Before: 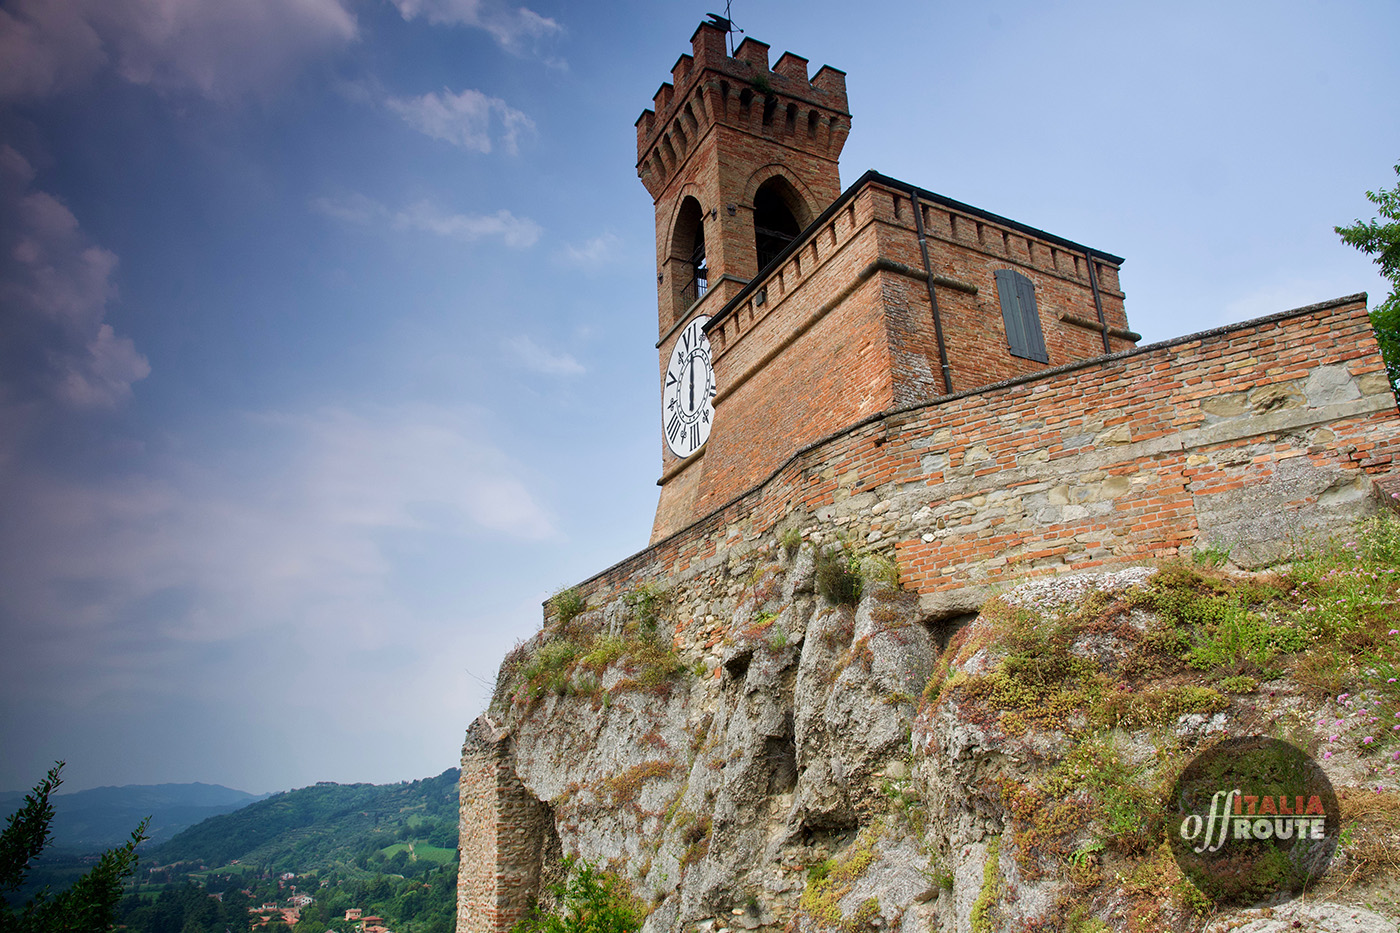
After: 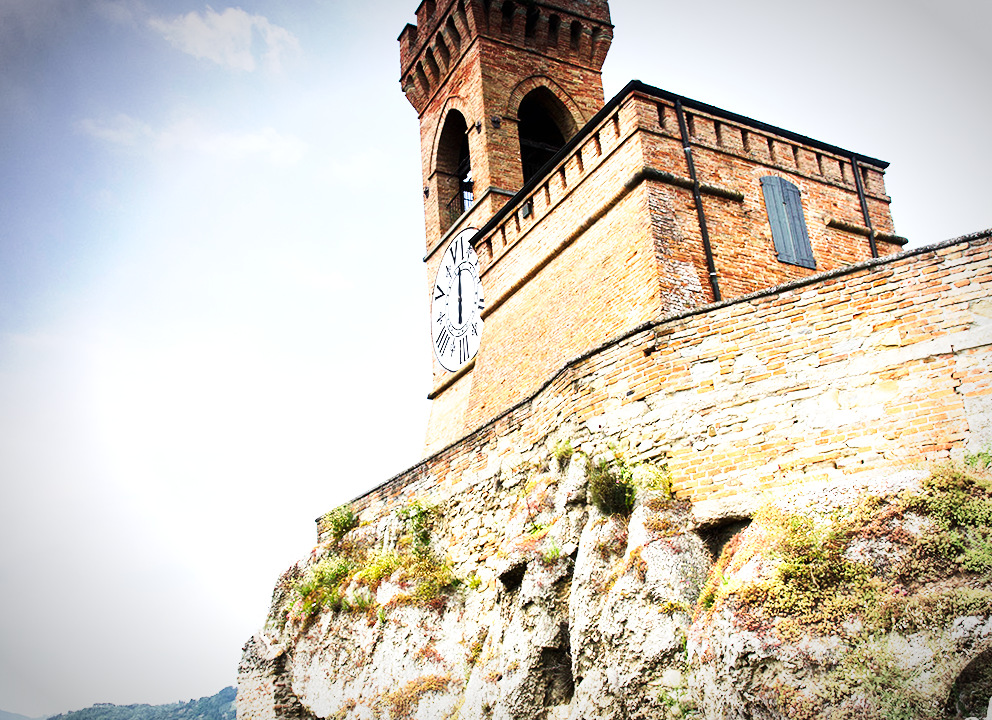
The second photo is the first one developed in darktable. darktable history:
tone curve: curves: ch0 [(0, 0) (0.003, 0.003) (0.011, 0.009) (0.025, 0.022) (0.044, 0.037) (0.069, 0.051) (0.1, 0.079) (0.136, 0.114) (0.177, 0.152) (0.224, 0.212) (0.277, 0.281) (0.335, 0.358) (0.399, 0.459) (0.468, 0.573) (0.543, 0.684) (0.623, 0.779) (0.709, 0.866) (0.801, 0.949) (0.898, 0.98) (1, 1)], preserve colors none
crop and rotate: left 17.046%, top 10.659%, right 12.989%, bottom 14.553%
rotate and perspective: rotation -1.24°, automatic cropping off
tone equalizer: -8 EV -0.75 EV, -7 EV -0.7 EV, -6 EV -0.6 EV, -5 EV -0.4 EV, -3 EV 0.4 EV, -2 EV 0.6 EV, -1 EV 0.7 EV, +0 EV 0.75 EV, edges refinement/feathering 500, mask exposure compensation -1.57 EV, preserve details no
exposure: black level correction 0, exposure 0.5 EV, compensate highlight preservation false
vignetting: automatic ratio true
